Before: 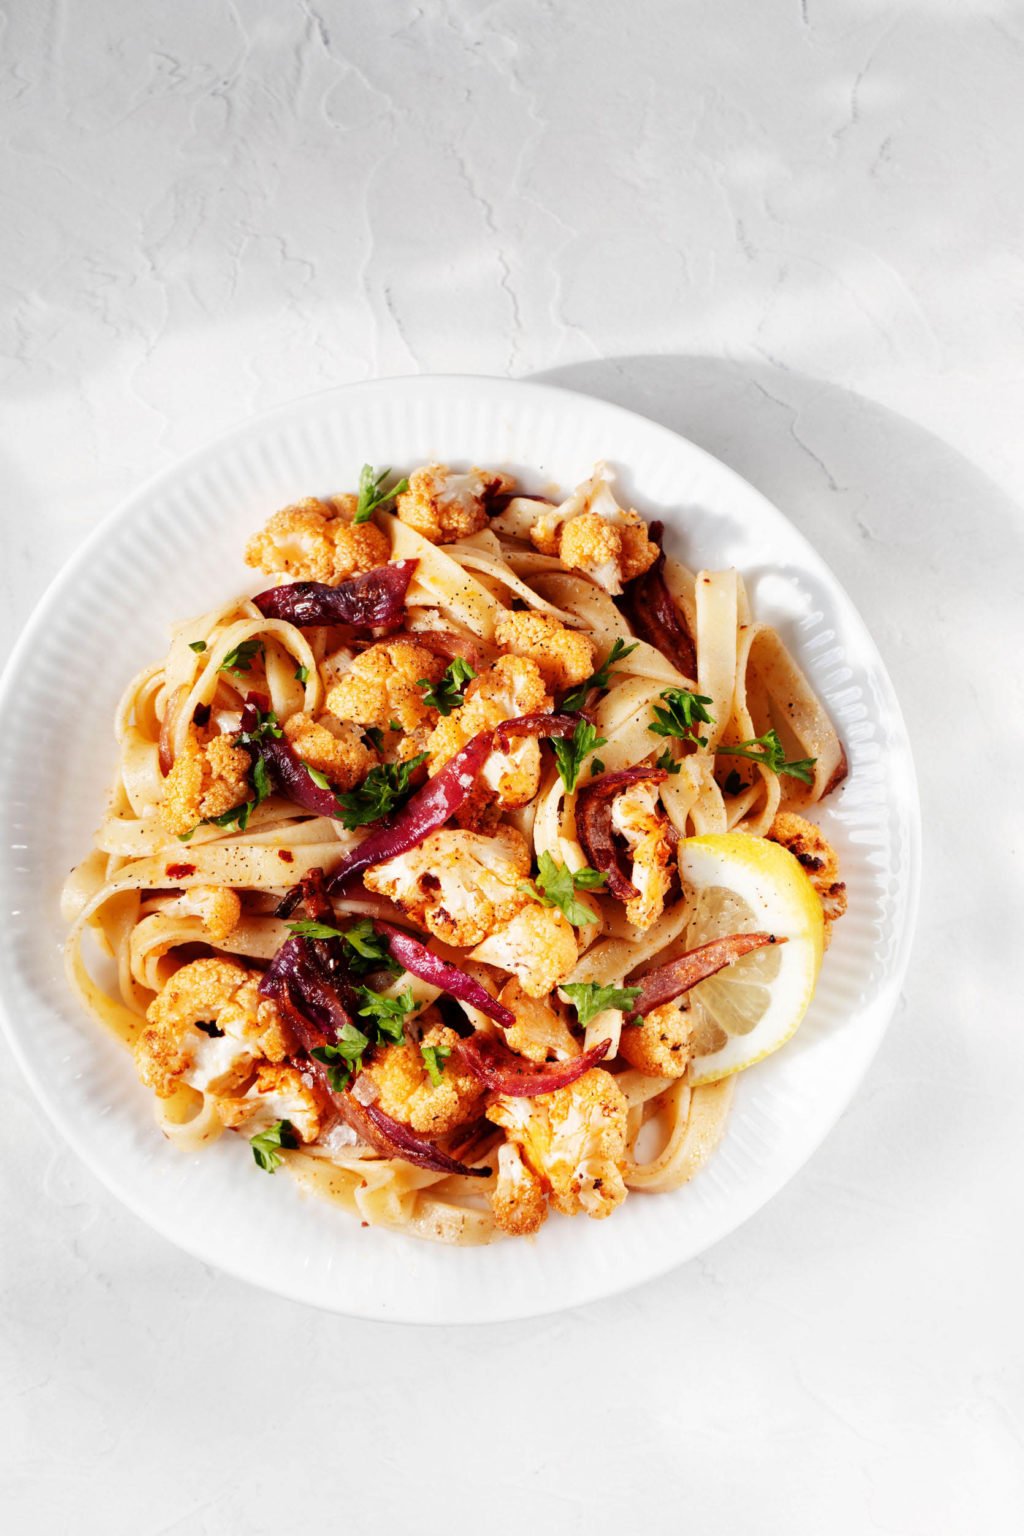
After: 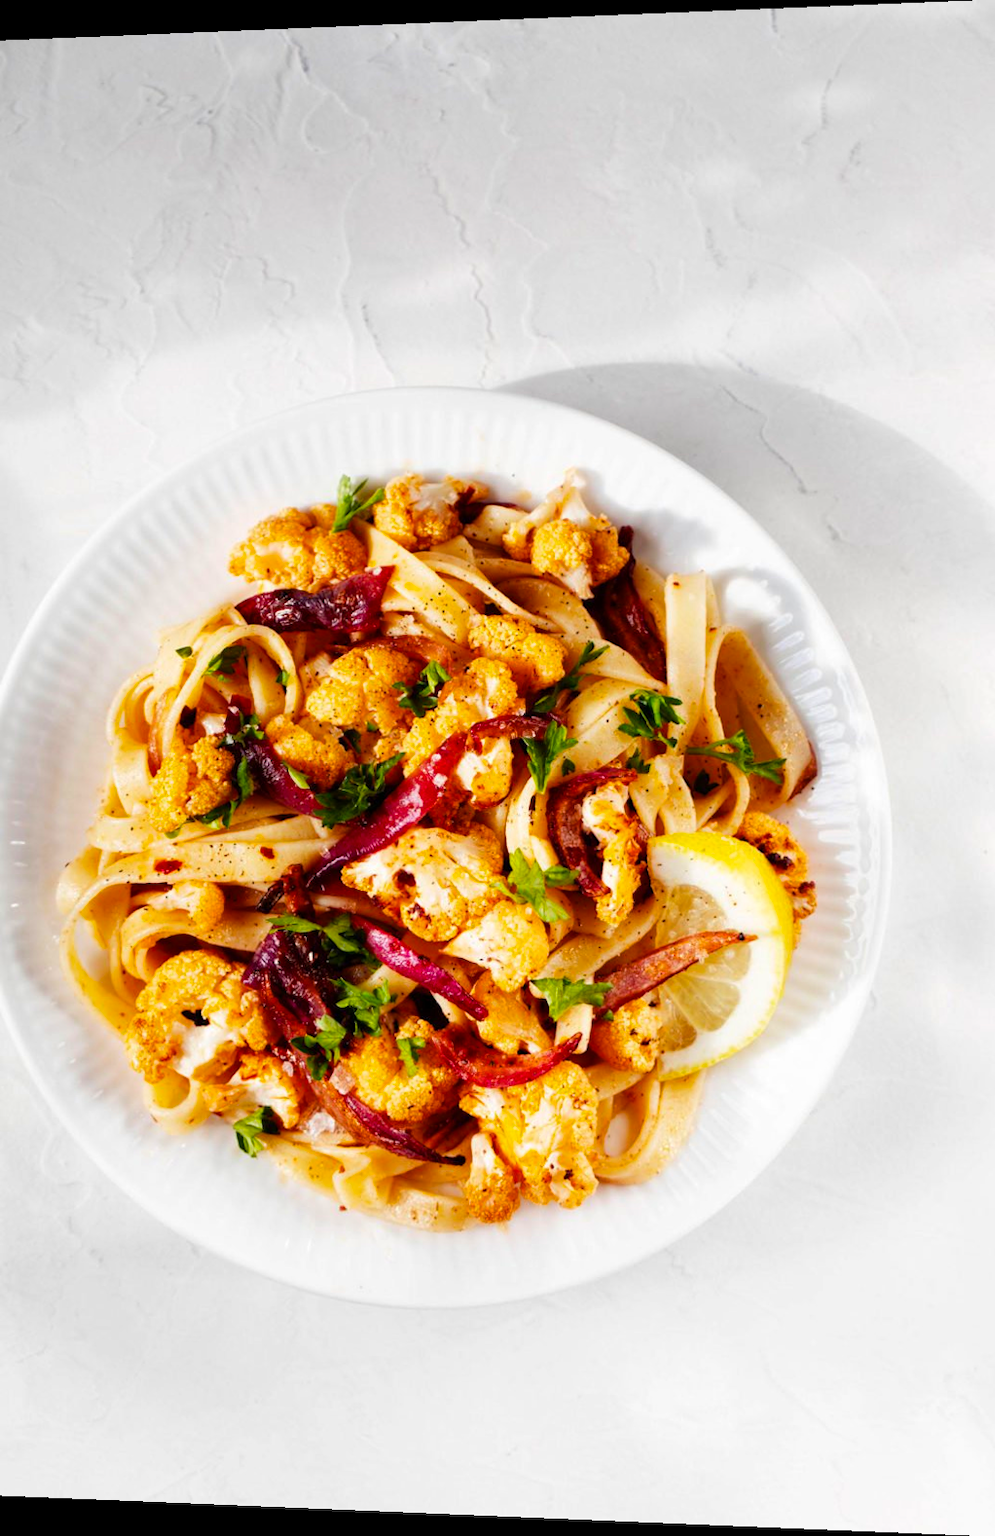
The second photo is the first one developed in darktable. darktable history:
color balance rgb: perceptual saturation grading › global saturation 25%, global vibrance 20%
rotate and perspective: lens shift (horizontal) -0.055, automatic cropping off
